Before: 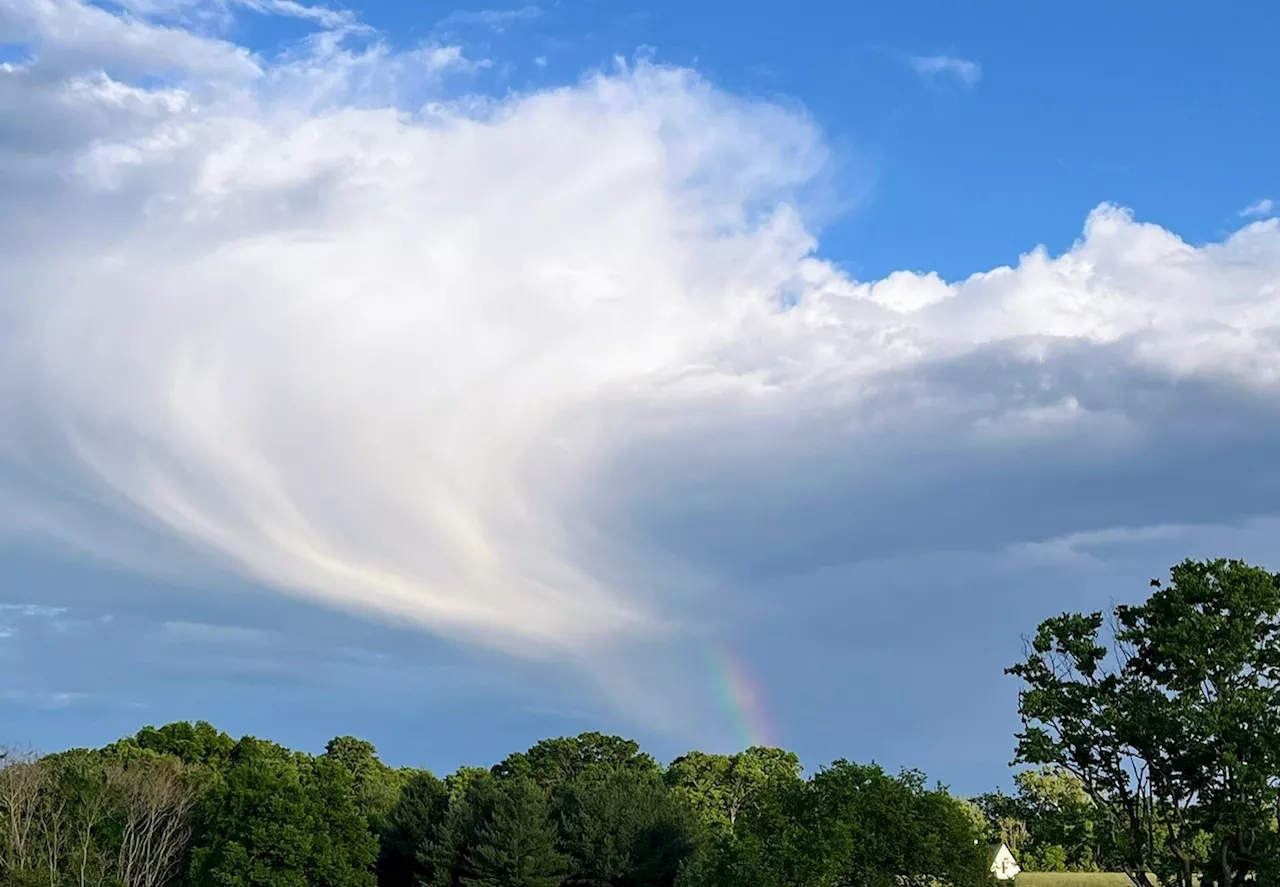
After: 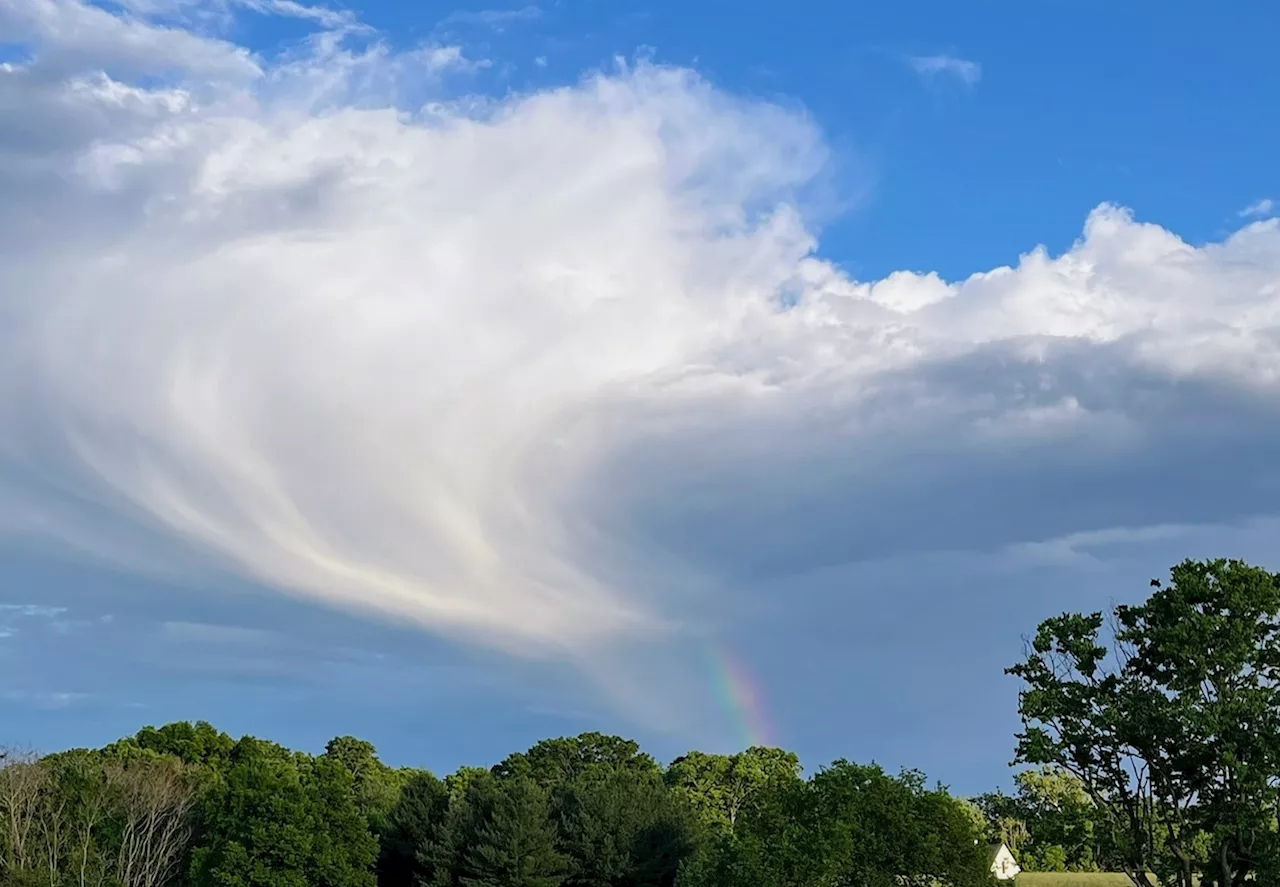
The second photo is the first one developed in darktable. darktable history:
shadows and highlights: shadows 25, white point adjustment -3, highlights -30
